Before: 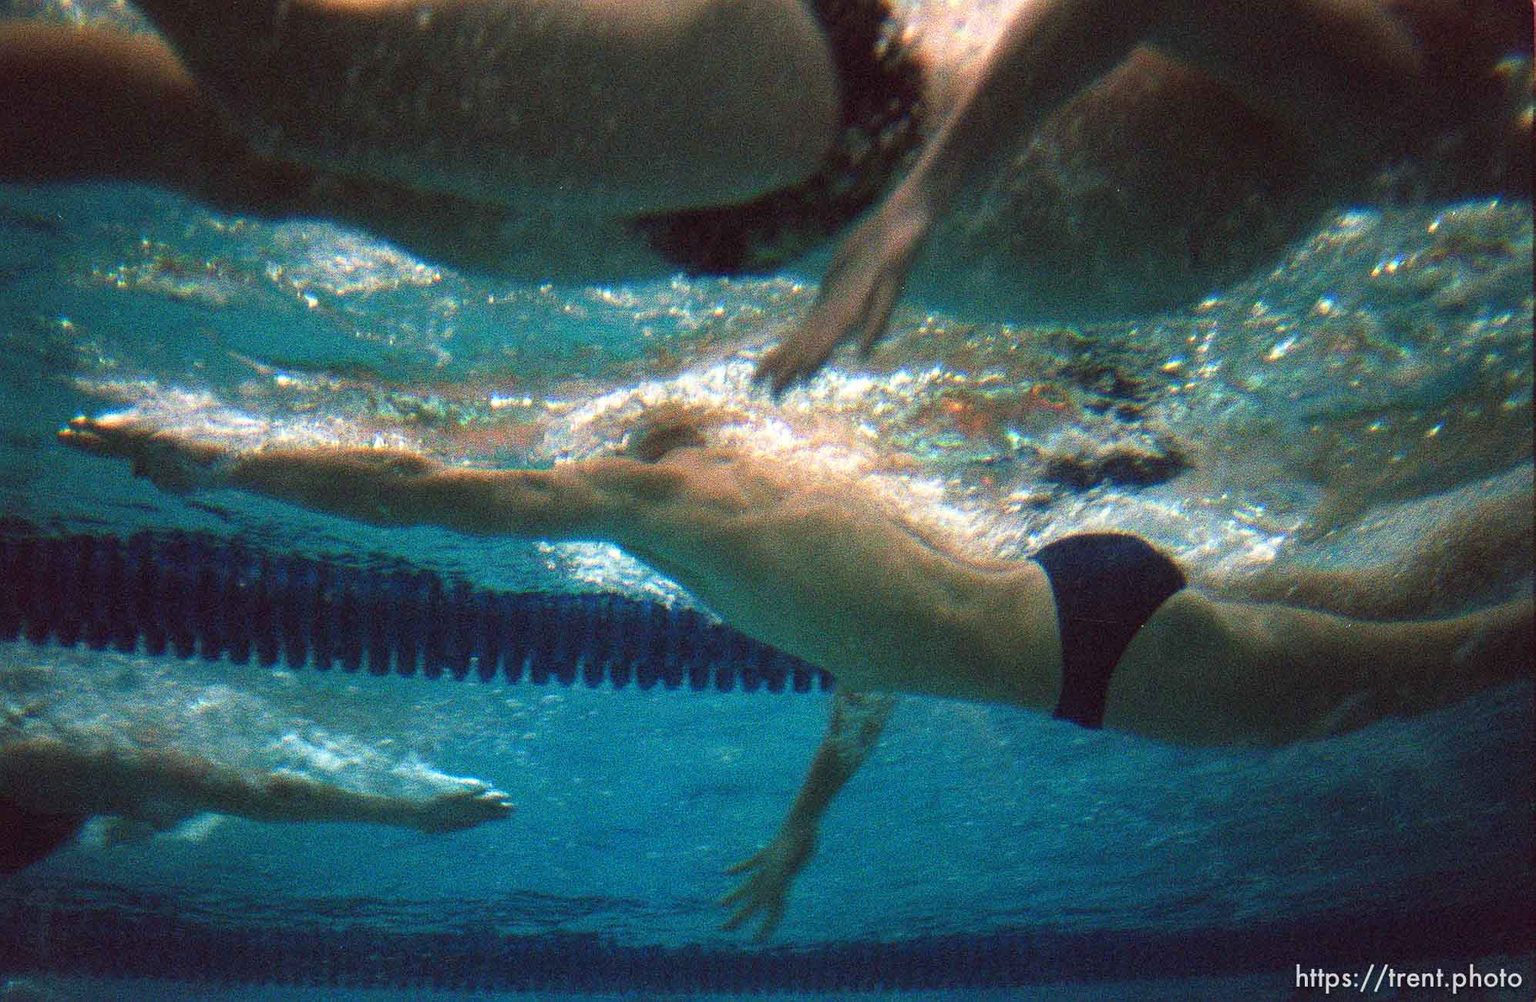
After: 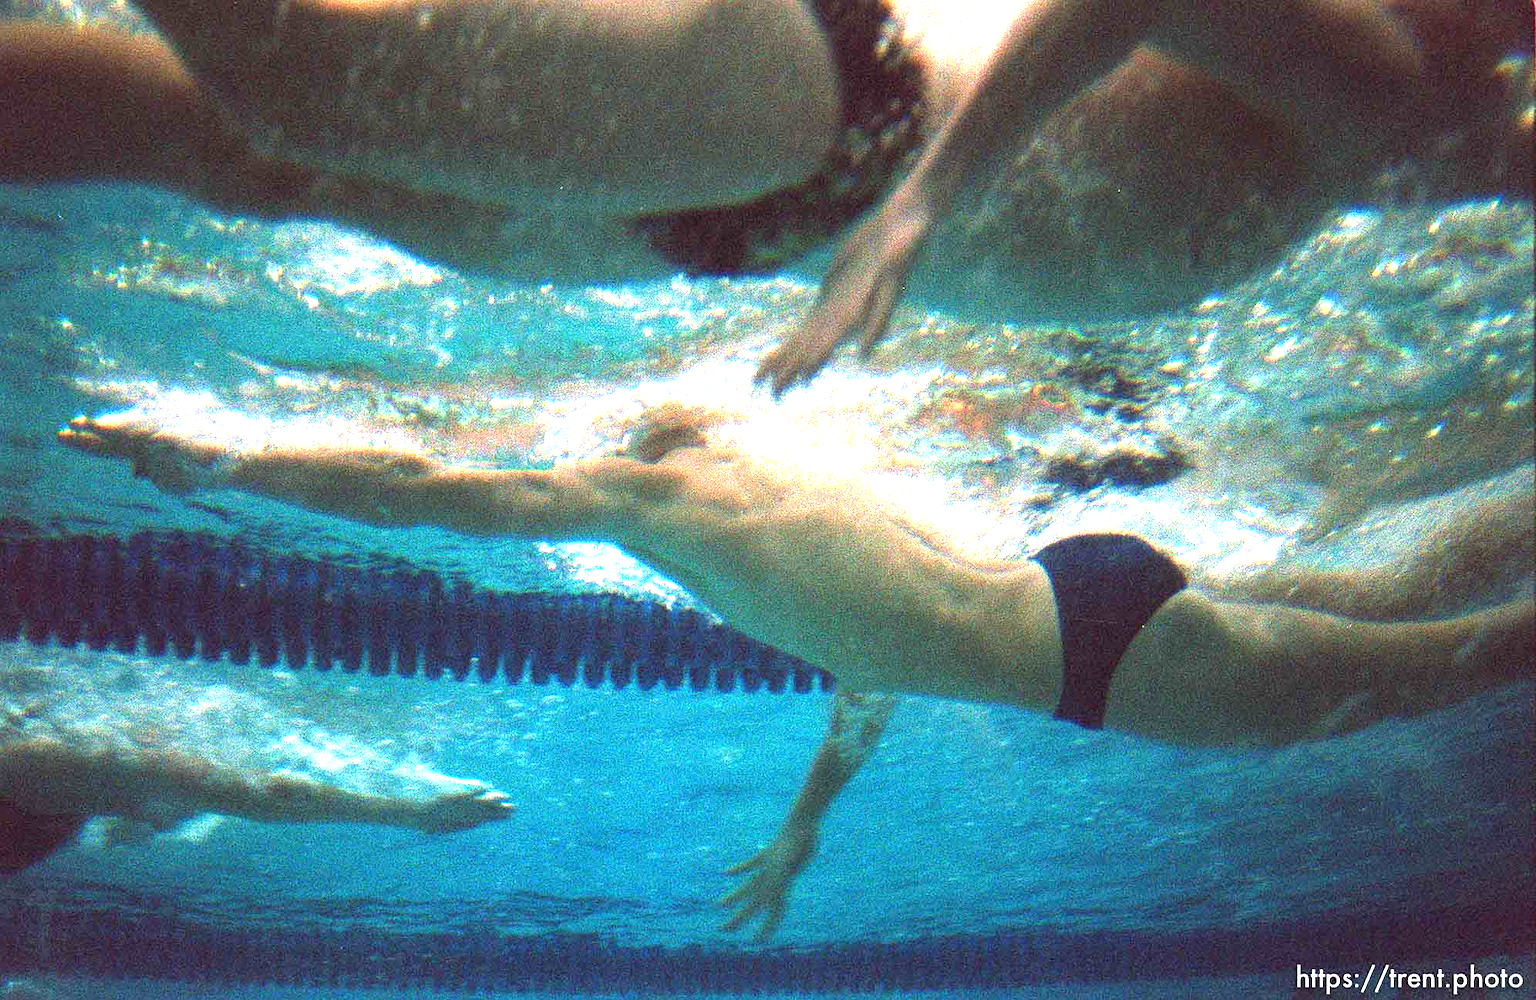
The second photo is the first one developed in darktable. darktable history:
crop: top 0.053%, bottom 0.113%
exposure: black level correction 0, exposure 1.373 EV, compensate highlight preservation false
